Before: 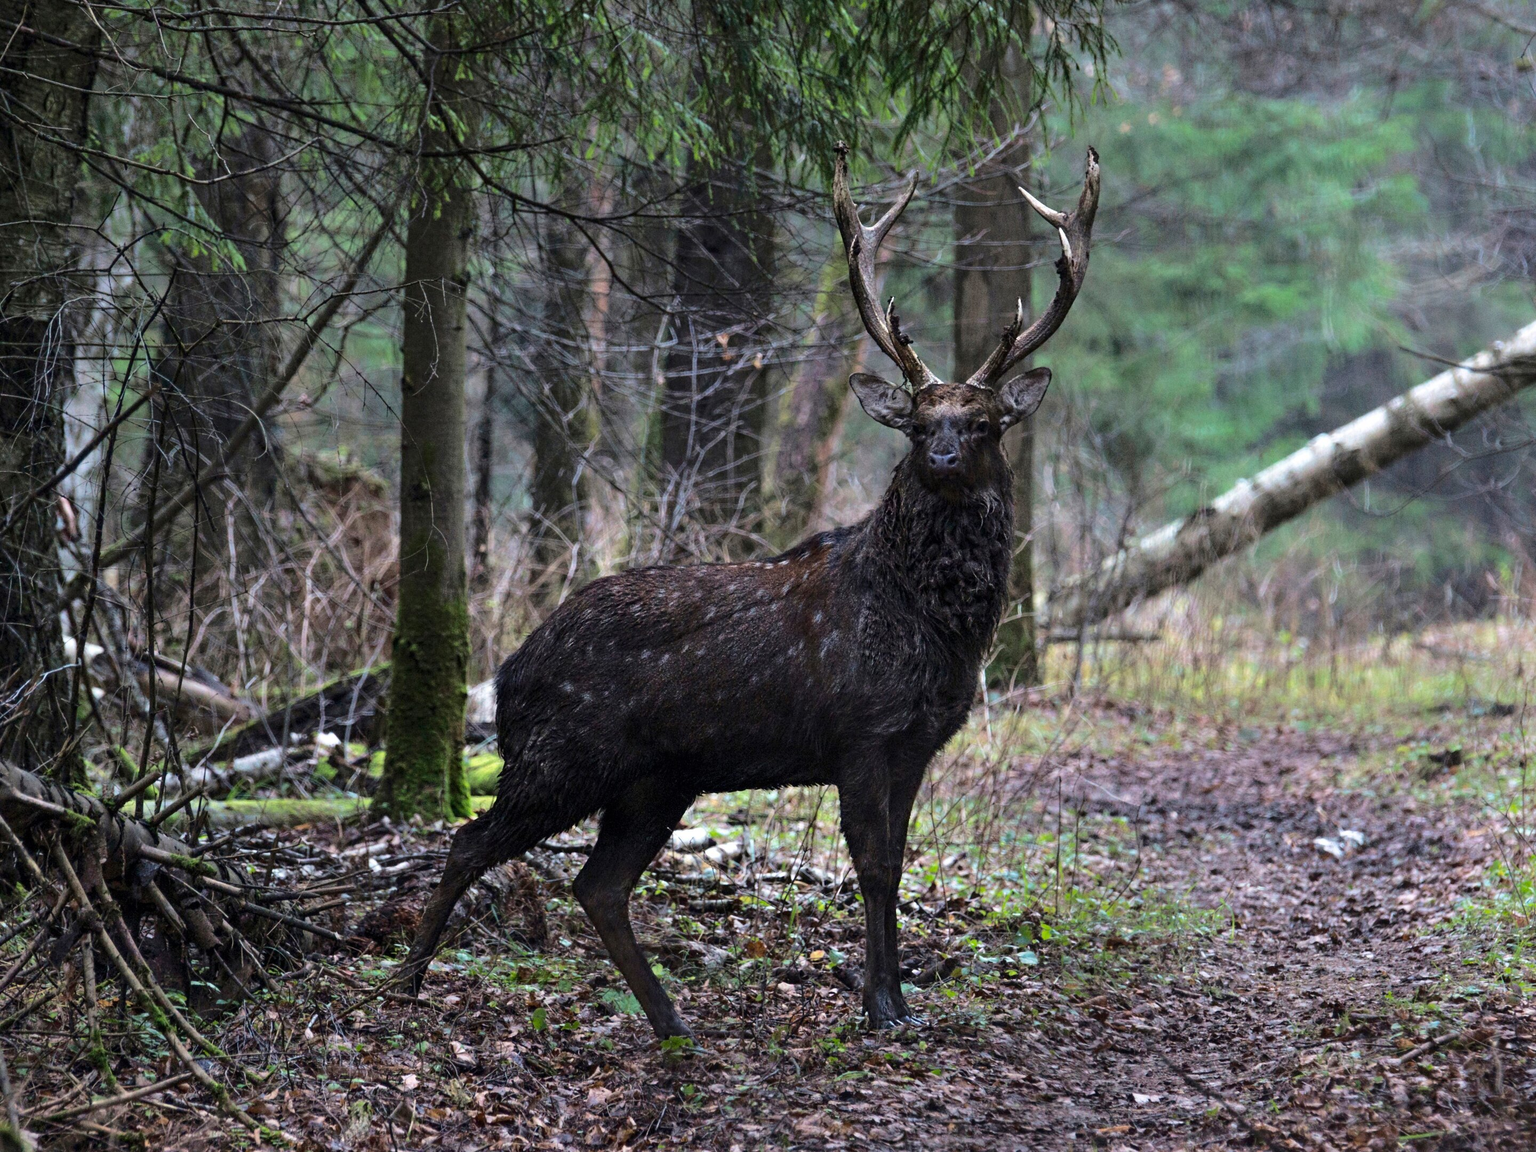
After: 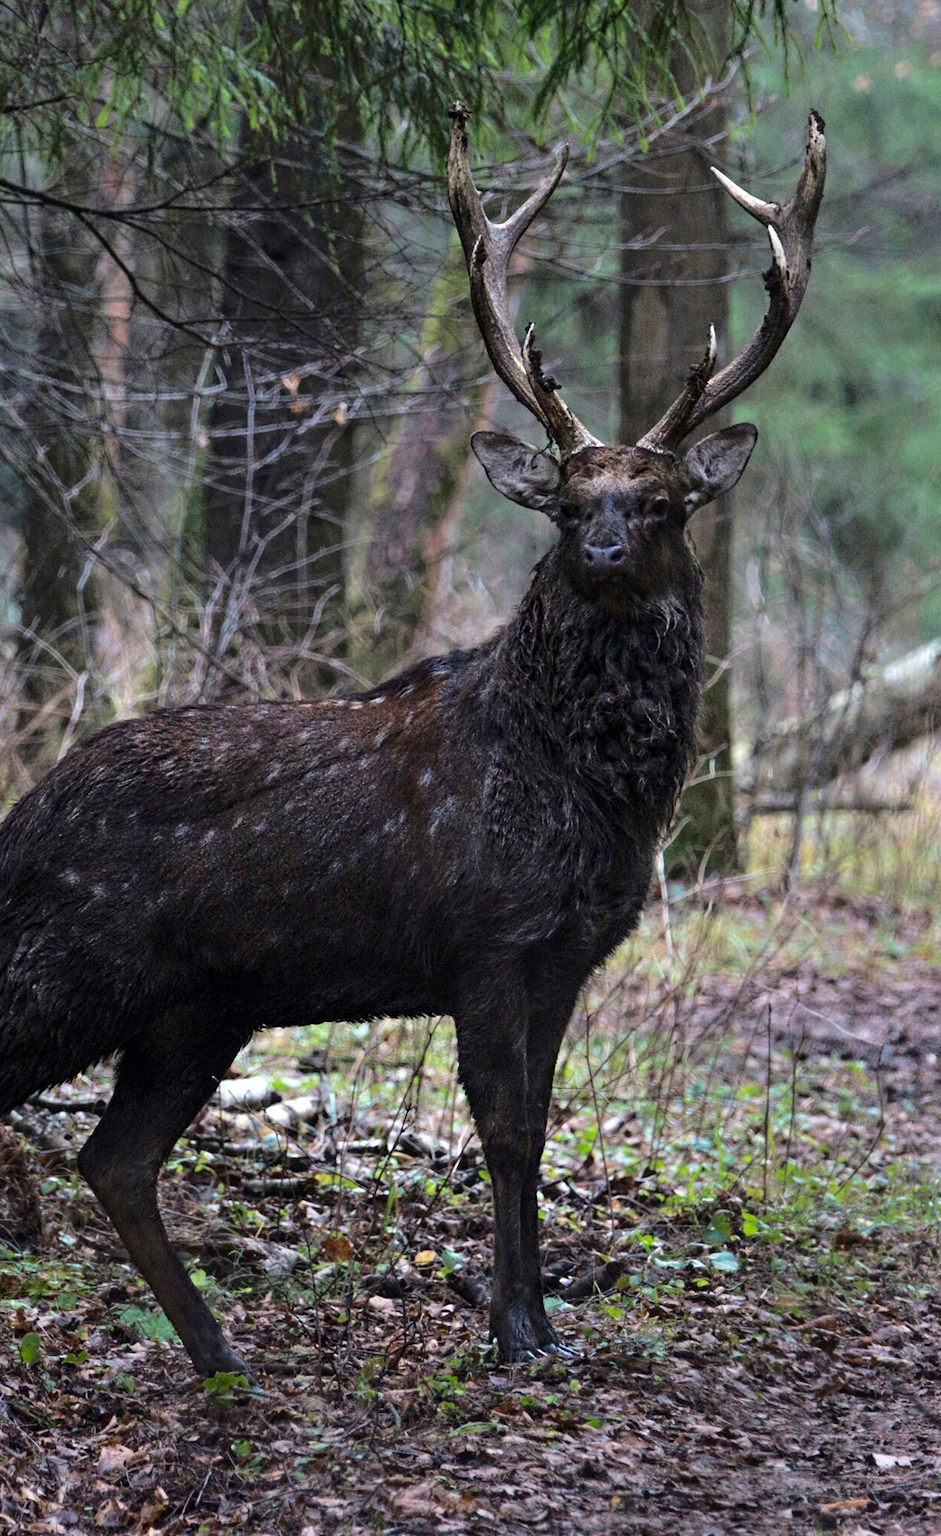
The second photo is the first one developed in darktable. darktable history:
crop: left 33.73%, top 6.022%, right 23.059%
